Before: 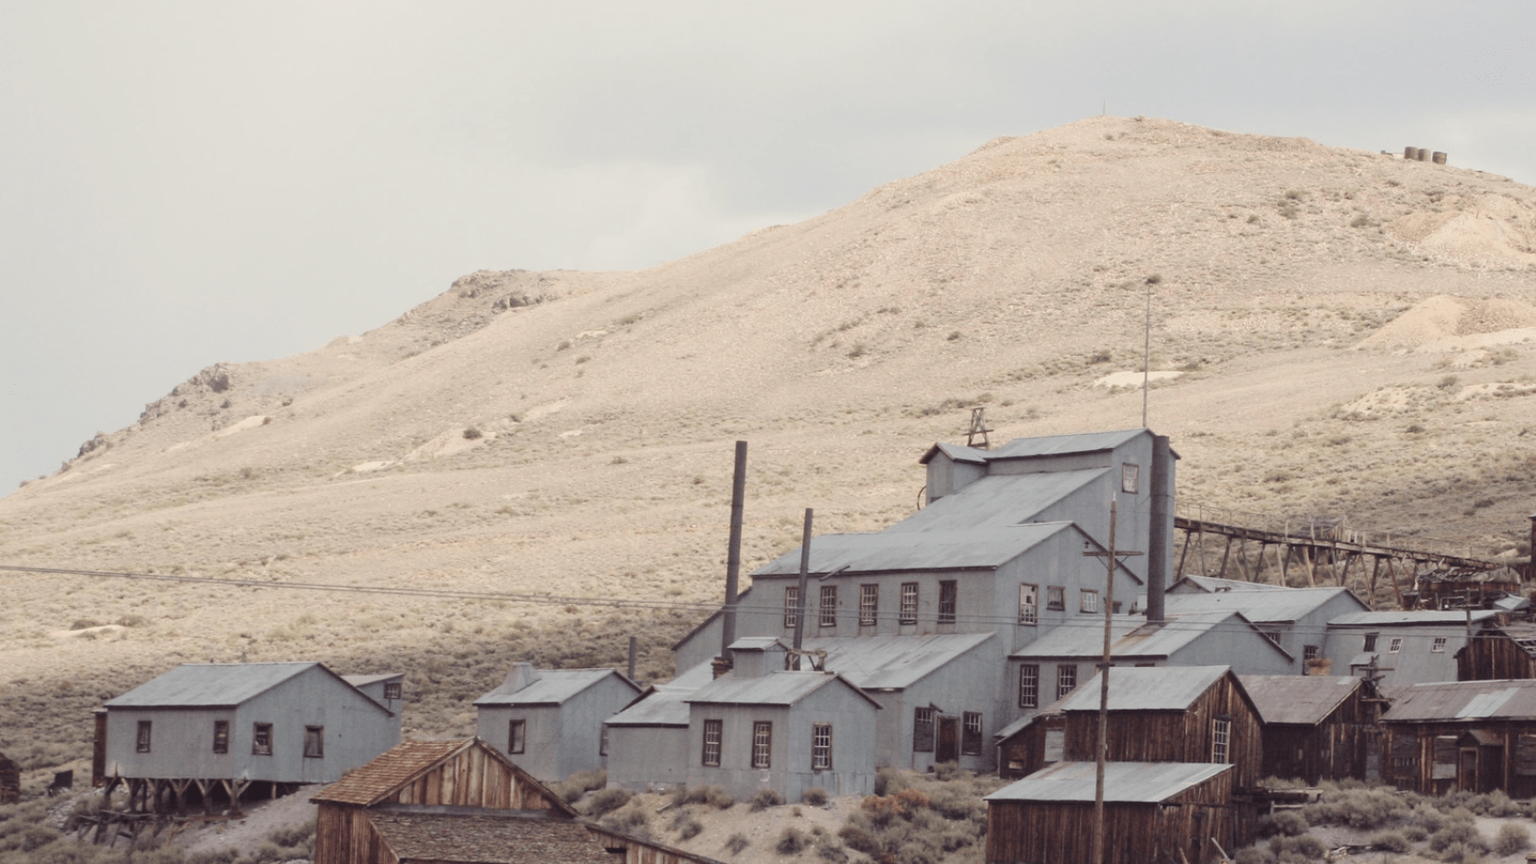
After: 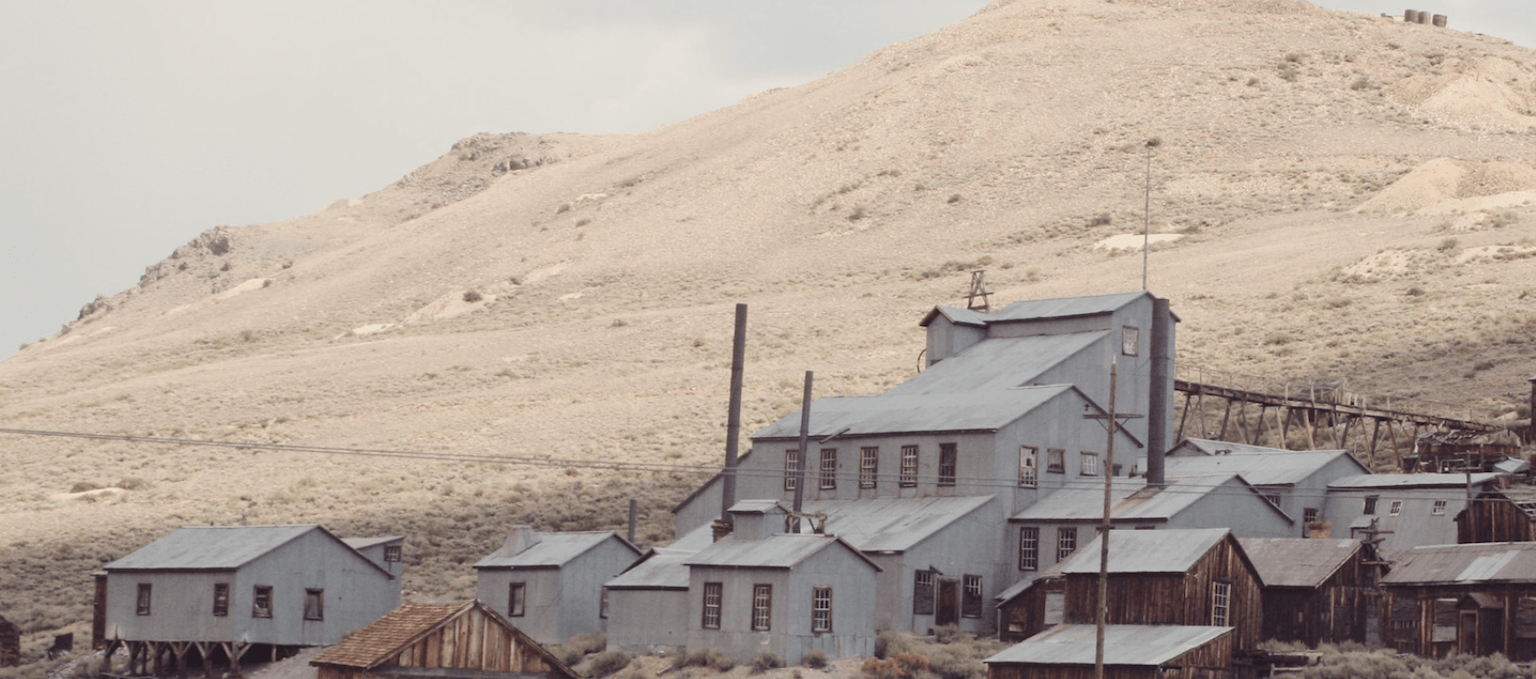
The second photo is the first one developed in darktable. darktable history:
exposure: compensate highlight preservation false
crop and rotate: top 15.942%, bottom 5.34%
